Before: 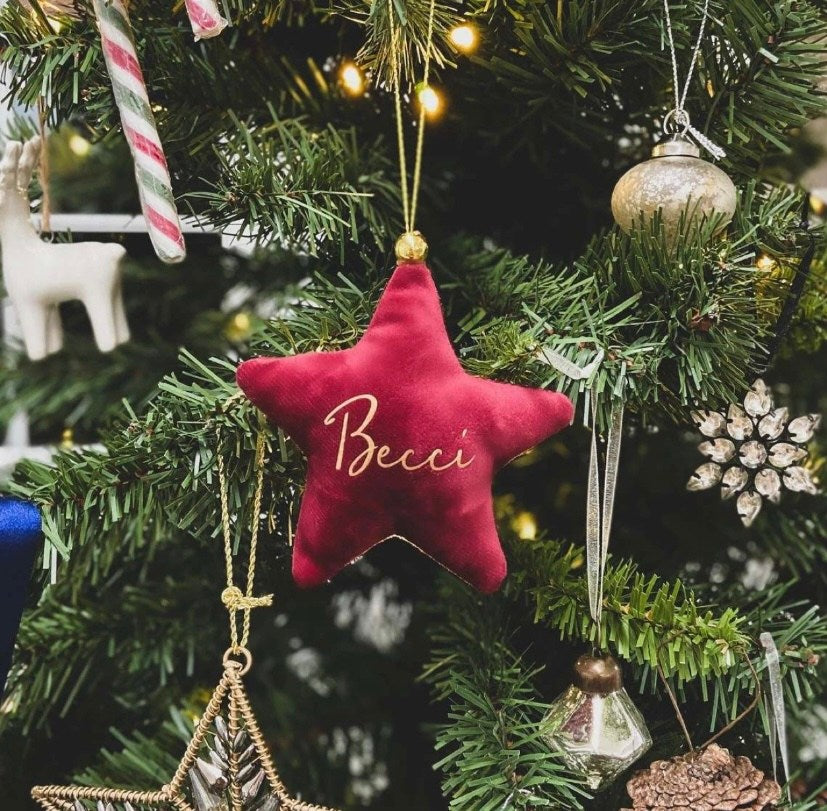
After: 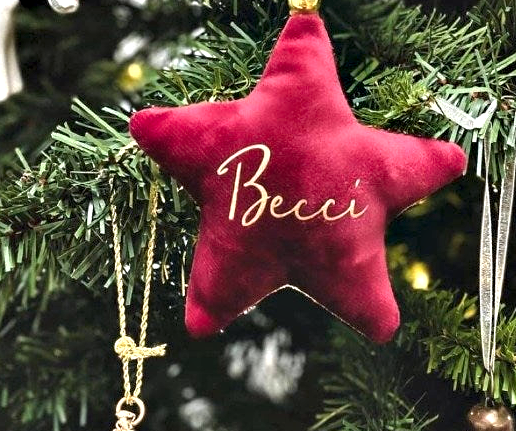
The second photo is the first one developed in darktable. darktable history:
contrast equalizer: y [[0.6 ×6], [0.55 ×6], [0 ×6], [0 ×6], [0 ×6]]
crop: left 12.967%, top 30.885%, right 24.557%, bottom 15.872%
shadows and highlights: shadows 25.1, highlights -26.51
